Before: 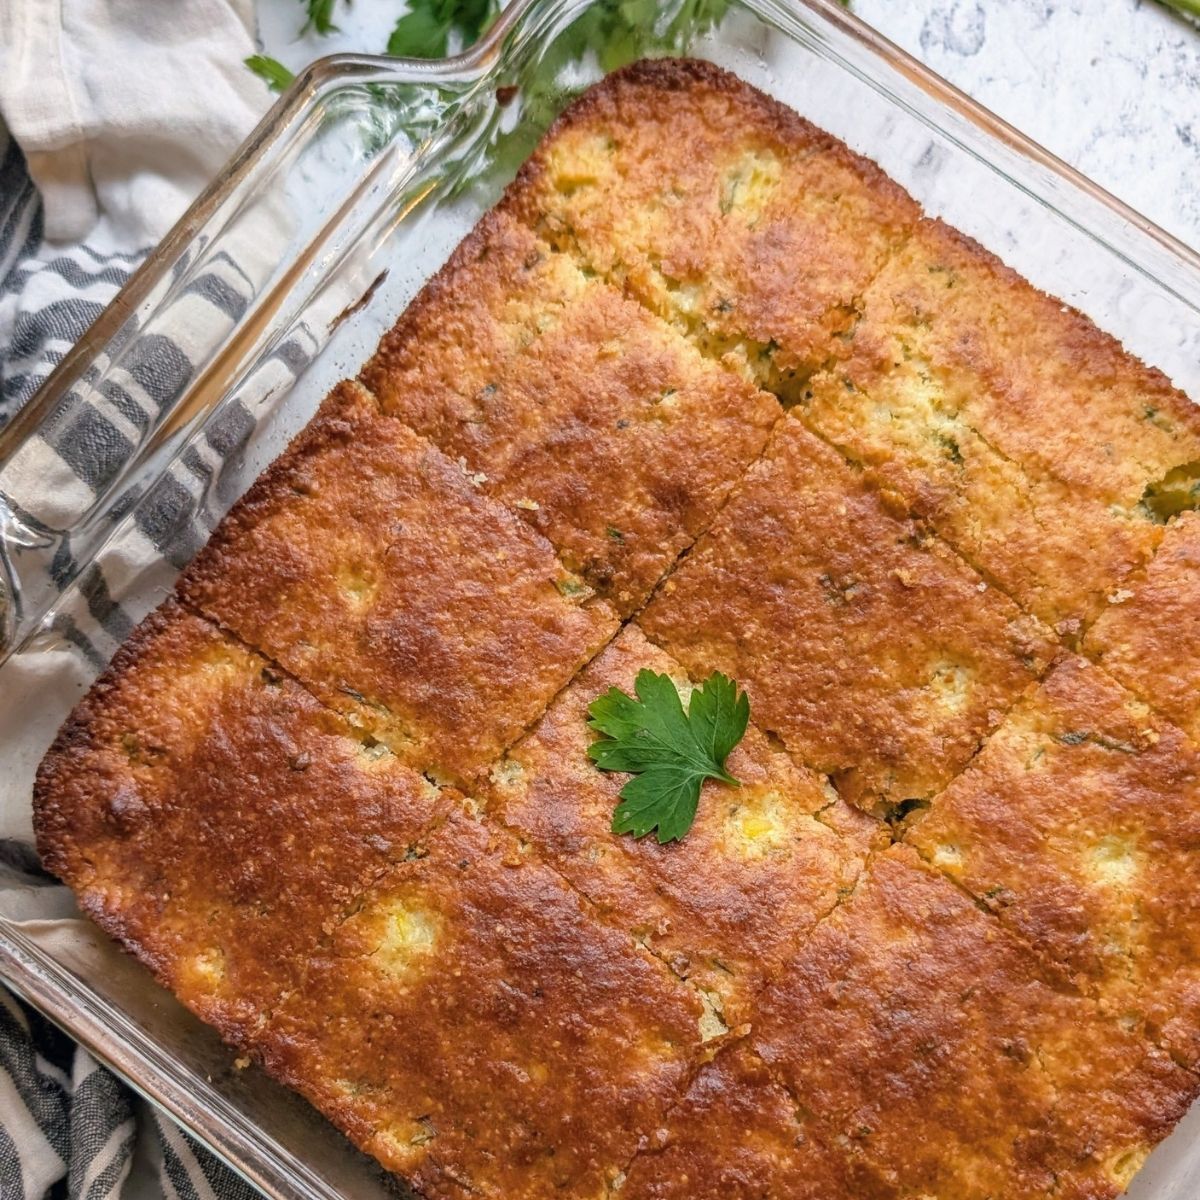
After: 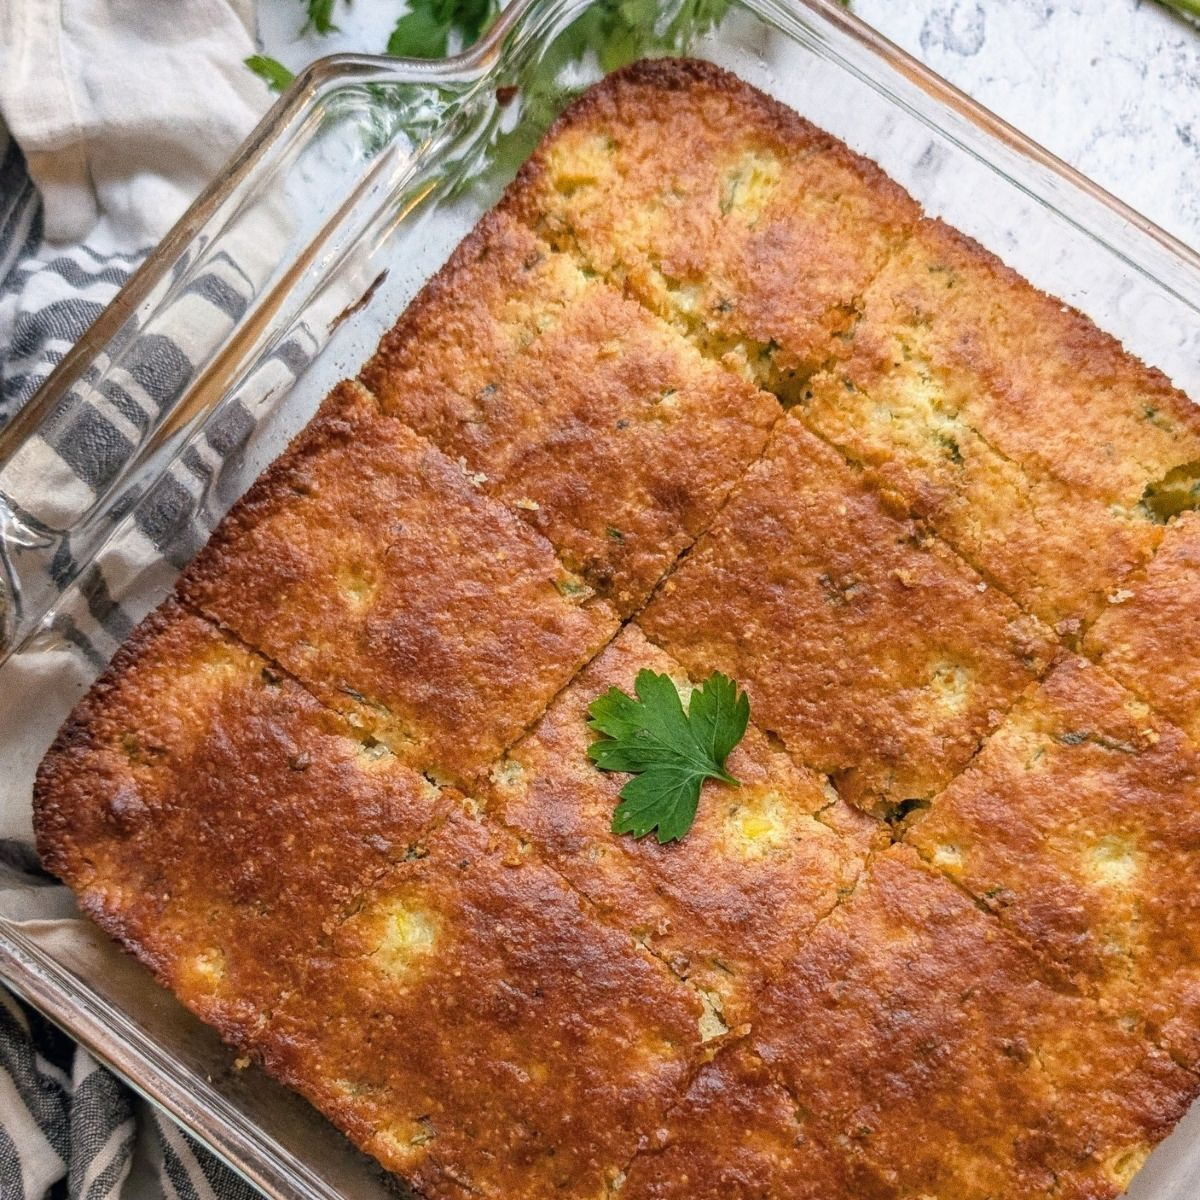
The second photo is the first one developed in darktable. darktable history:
grain: coarseness 3.21 ISO
